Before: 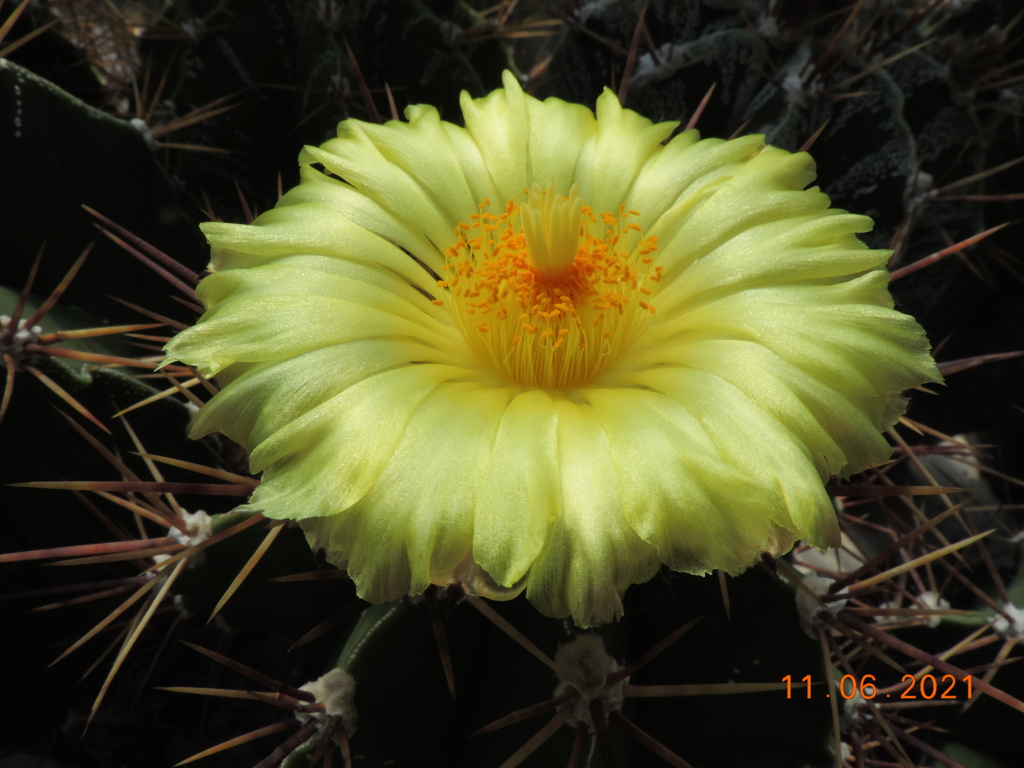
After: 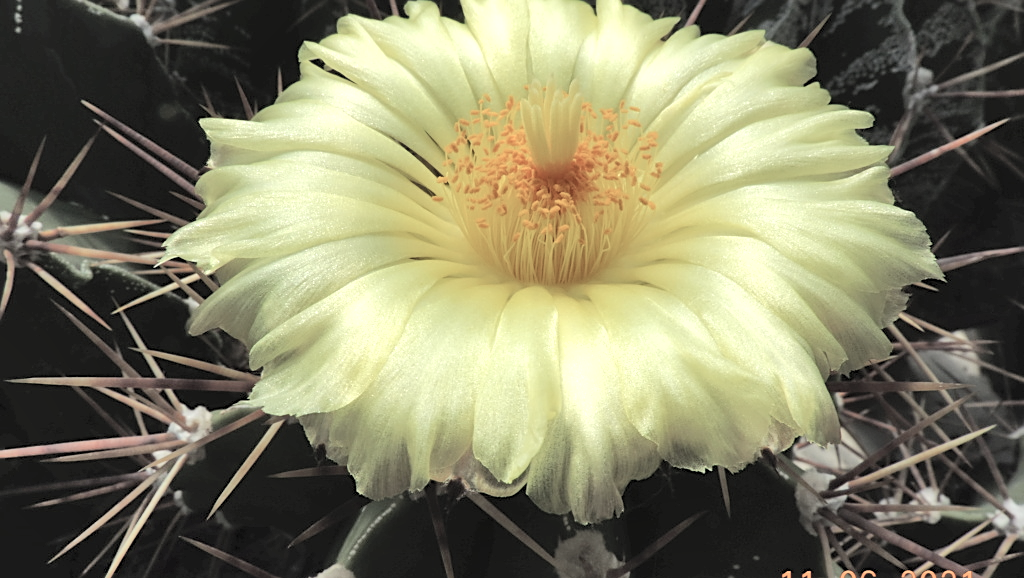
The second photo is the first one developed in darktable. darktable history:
crop: top 13.608%, bottom 11.016%
shadows and highlights: soften with gaussian
exposure: exposure 0.566 EV, compensate highlight preservation false
sharpen: on, module defaults
contrast brightness saturation: brightness 0.186, saturation -0.495
base curve: curves: ch0 [(0, 0) (0.262, 0.32) (0.722, 0.705) (1, 1)]
